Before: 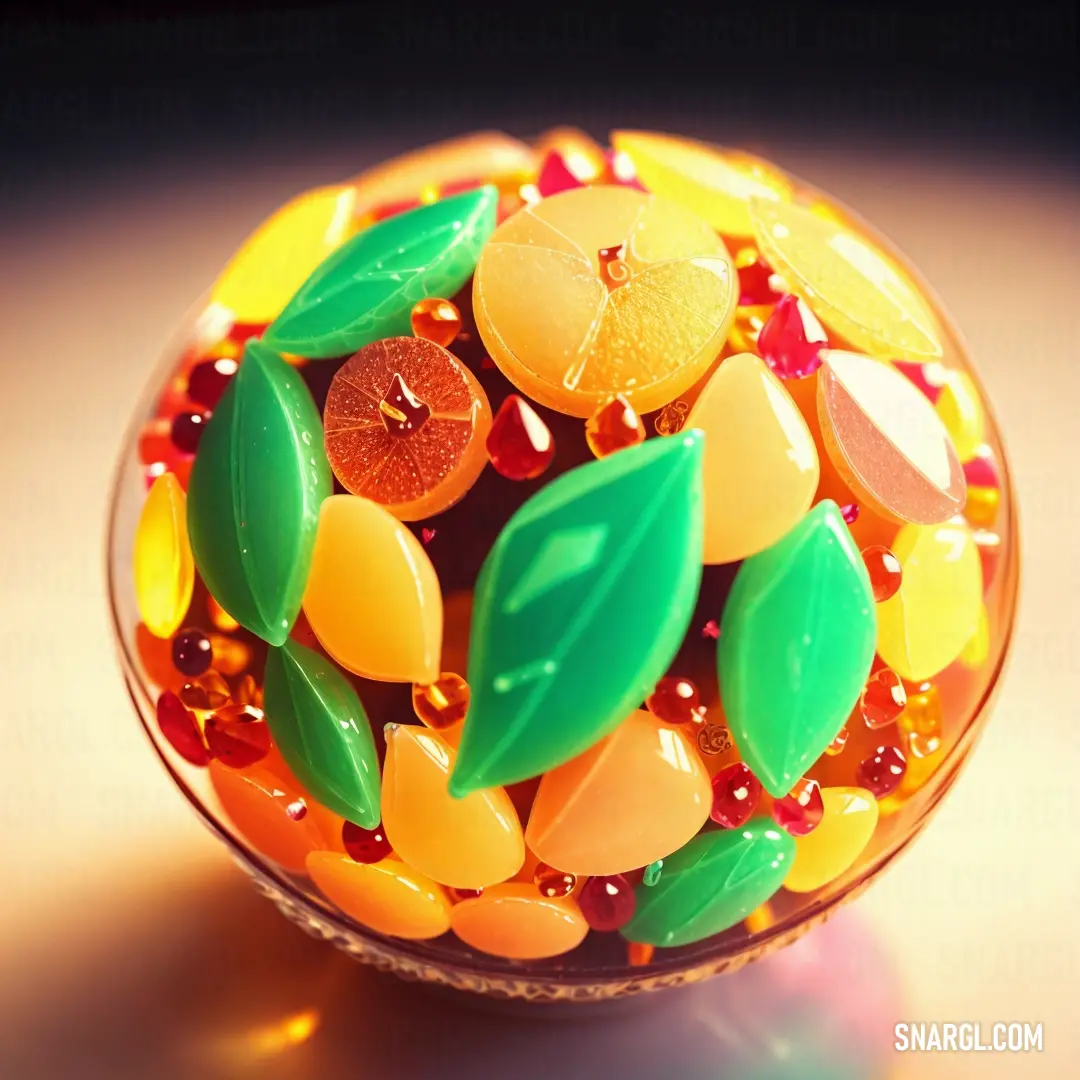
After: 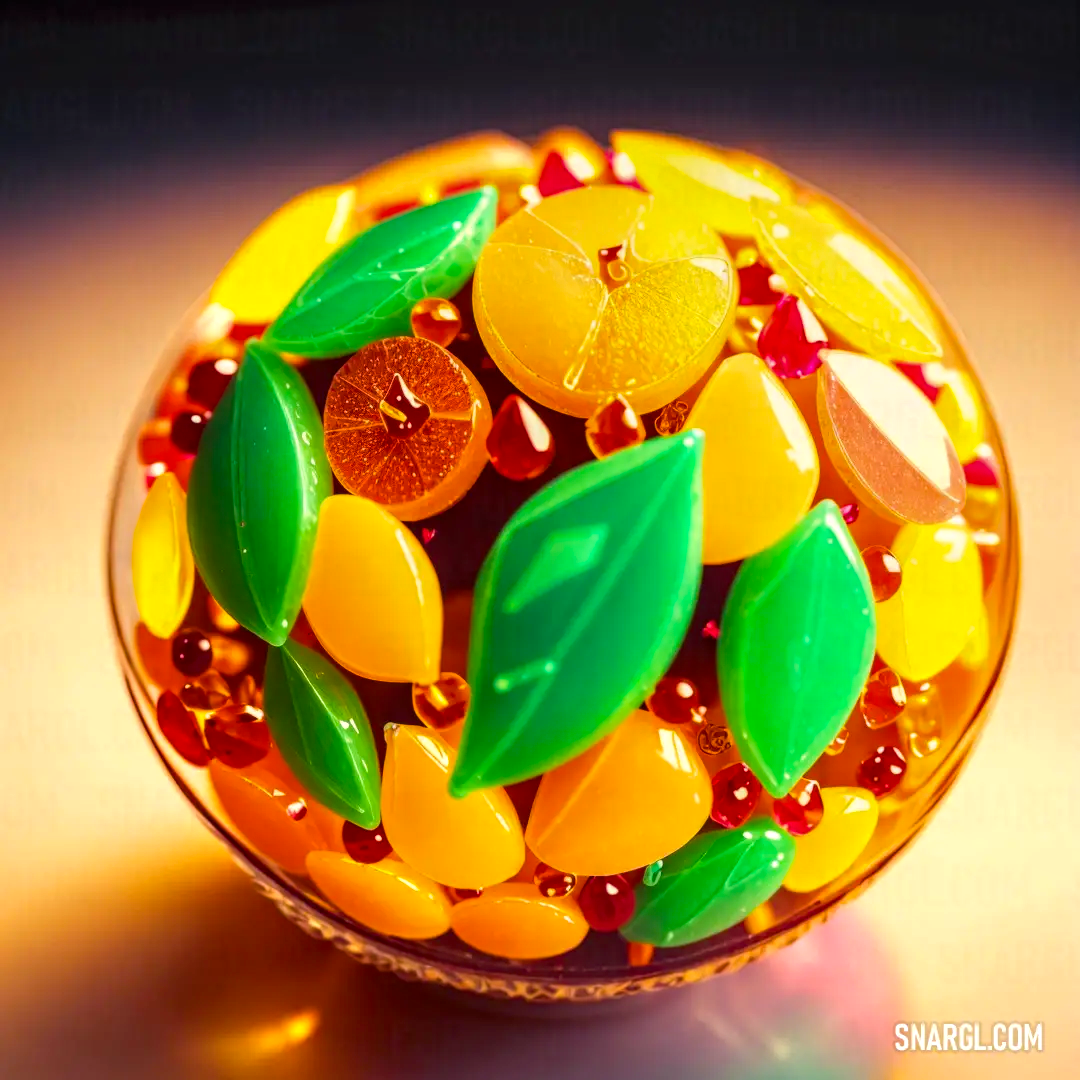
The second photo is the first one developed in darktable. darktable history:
local contrast: detail 130%
contrast brightness saturation: saturation -0.058
tone equalizer: edges refinement/feathering 500, mask exposure compensation -1.57 EV, preserve details no
color balance rgb: highlights gain › chroma 1.595%, highlights gain › hue 56.24°, perceptual saturation grading › global saturation 29.98%, global vibrance 24.448%
